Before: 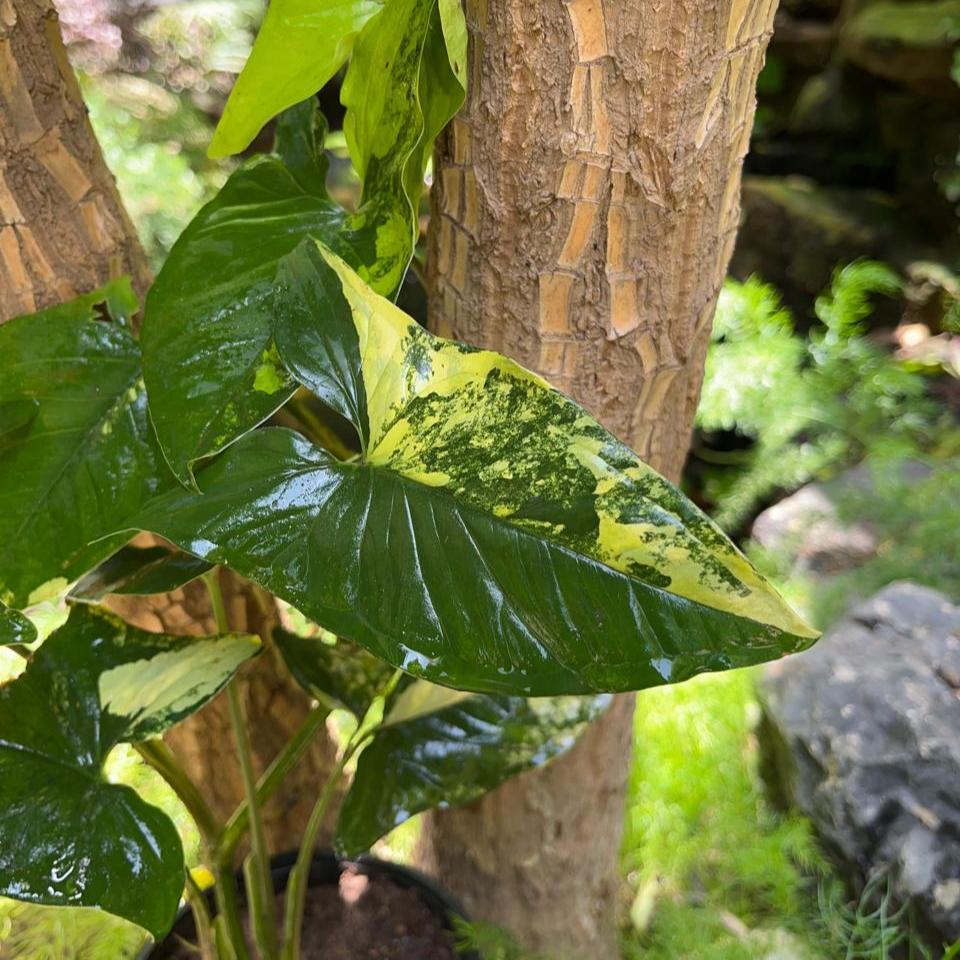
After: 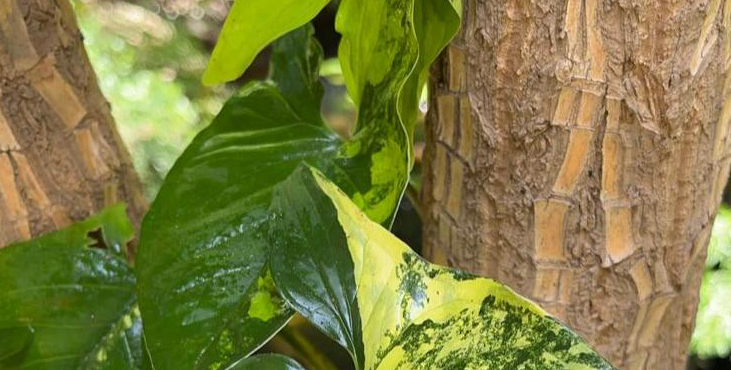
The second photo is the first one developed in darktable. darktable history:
crop: left 0.524%, top 7.627%, right 23.249%, bottom 53.737%
color zones: curves: ch0 [(0, 0.5) (0.143, 0.5) (0.286, 0.5) (0.429, 0.495) (0.571, 0.437) (0.714, 0.44) (0.857, 0.496) (1, 0.5)]
